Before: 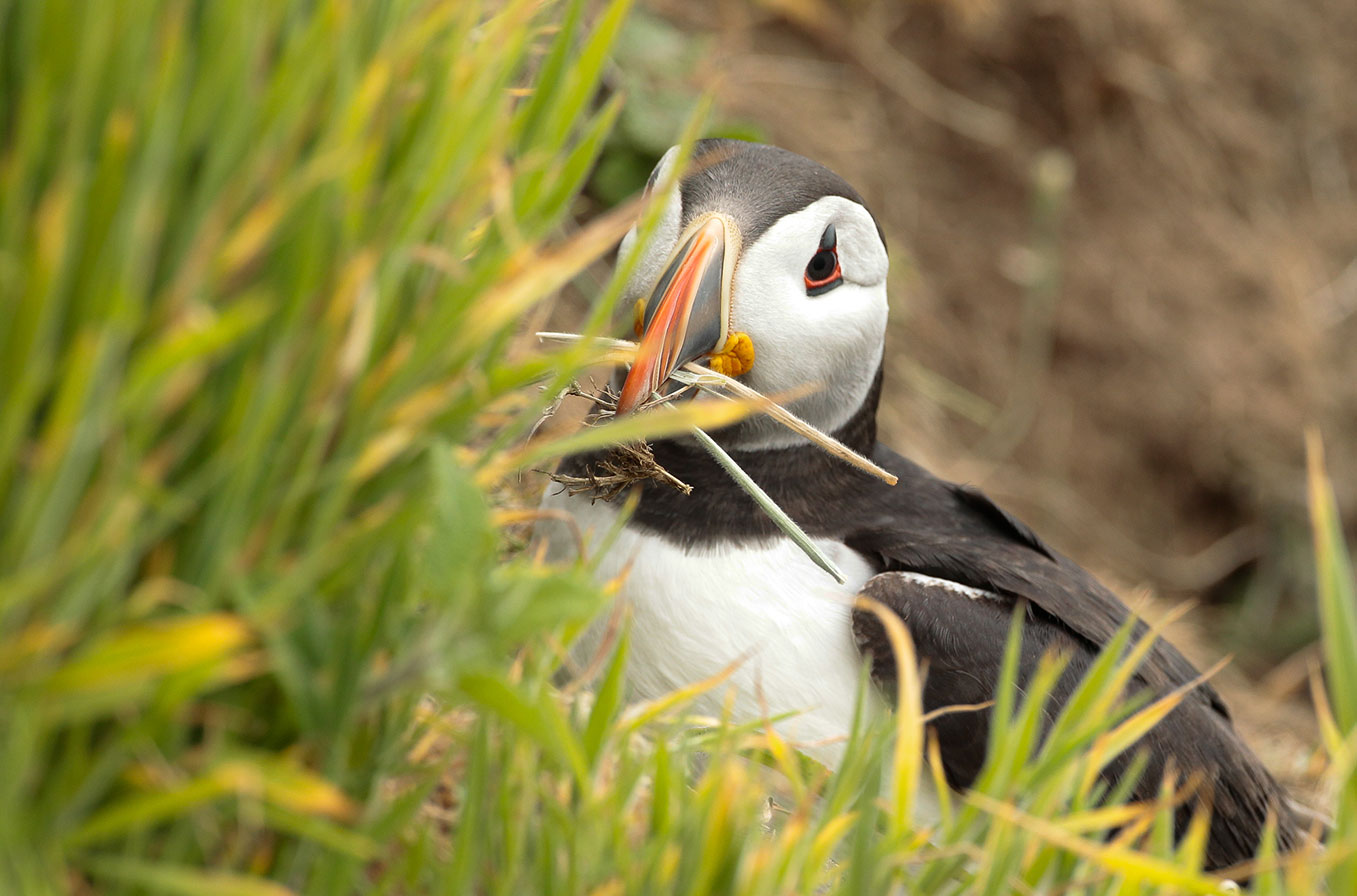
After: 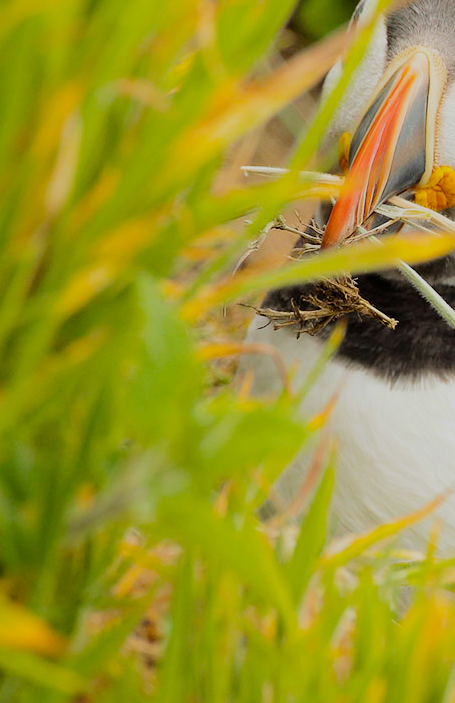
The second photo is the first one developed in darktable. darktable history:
crop and rotate: left 21.77%, top 18.528%, right 44.676%, bottom 2.997%
filmic rgb: black relative exposure -9.22 EV, white relative exposure 6.77 EV, hardness 3.07, contrast 1.05
color balance rgb: perceptual saturation grading › global saturation 25%, perceptual brilliance grading › mid-tones 10%, perceptual brilliance grading › shadows 15%, global vibrance 20%
